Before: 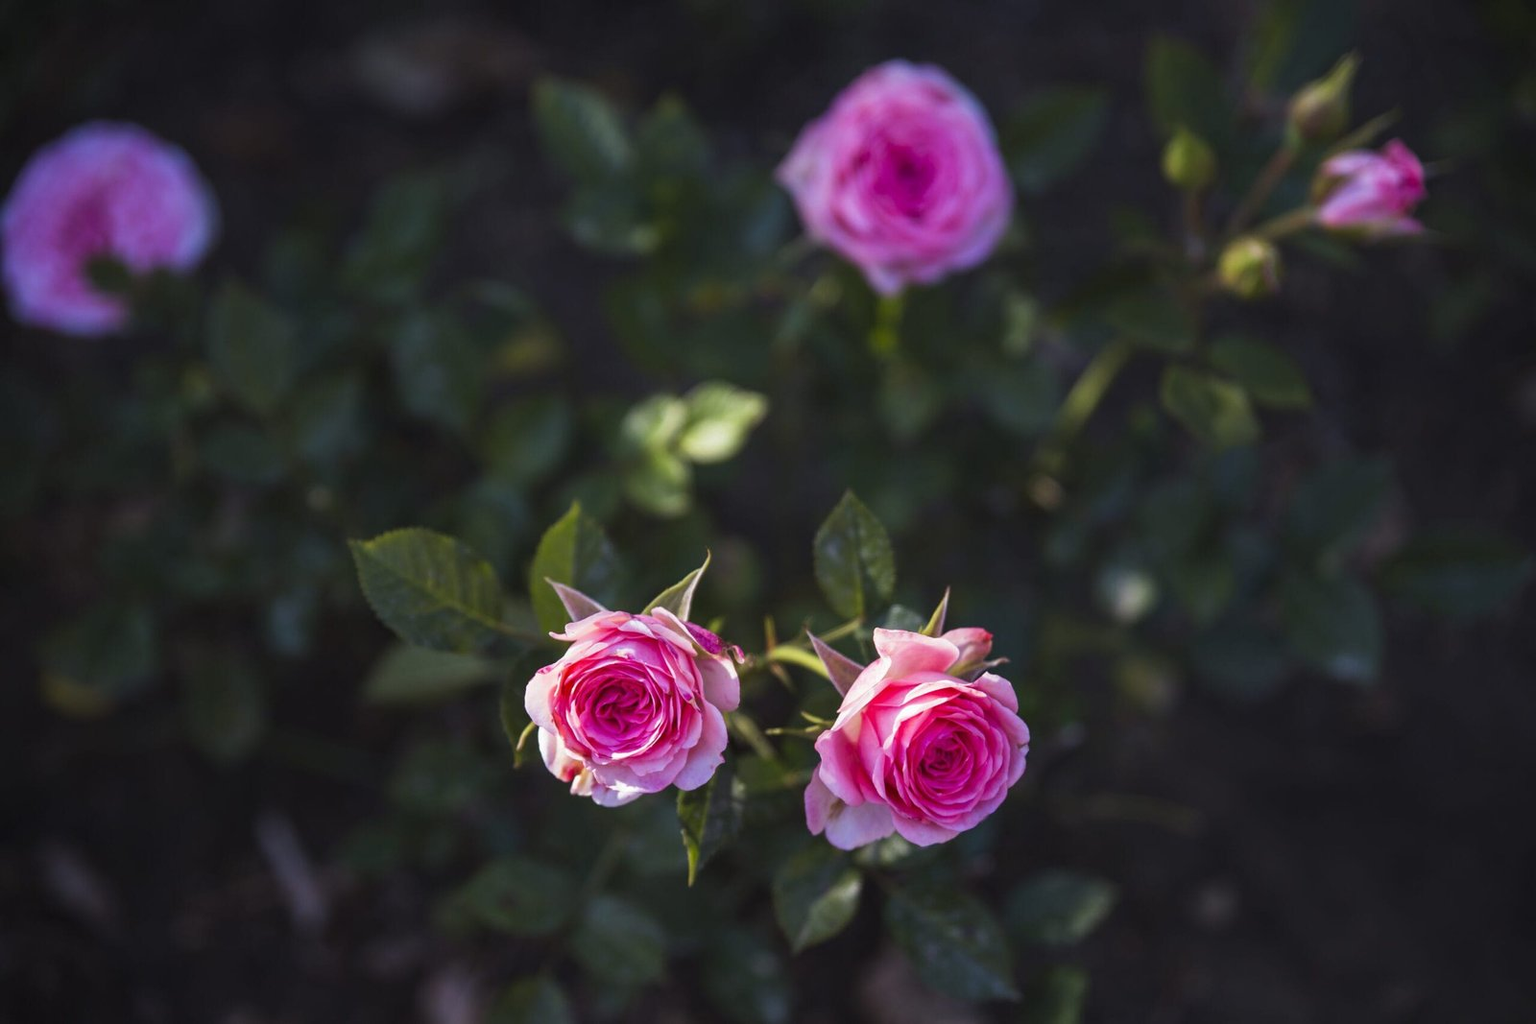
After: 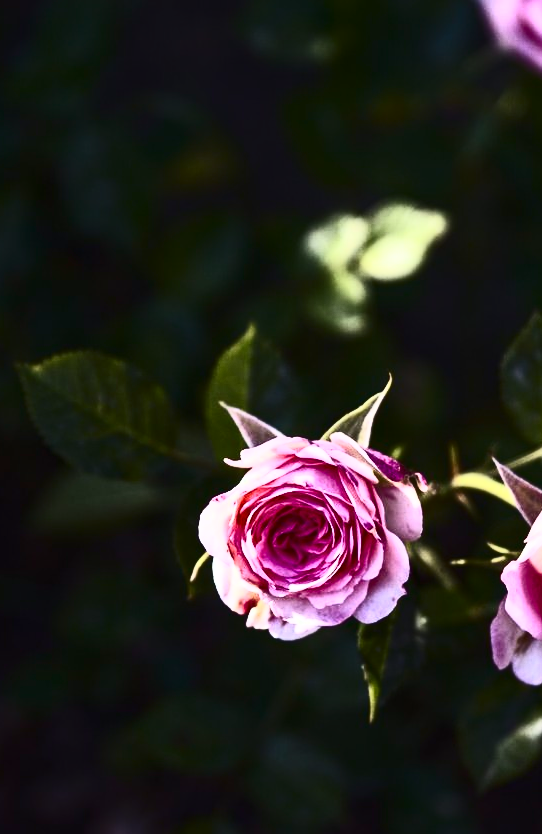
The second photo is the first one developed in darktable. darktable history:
tone equalizer: -7 EV 0.181 EV, -6 EV 0.155 EV, -5 EV 0.091 EV, -4 EV 0.064 EV, -2 EV -0.027 EV, -1 EV -0.042 EV, +0 EV -0.087 EV, edges refinement/feathering 500, mask exposure compensation -1.57 EV, preserve details no
contrast brightness saturation: contrast 0.943, brightness 0.199
crop and rotate: left 21.761%, top 18.822%, right 44.317%, bottom 2.982%
